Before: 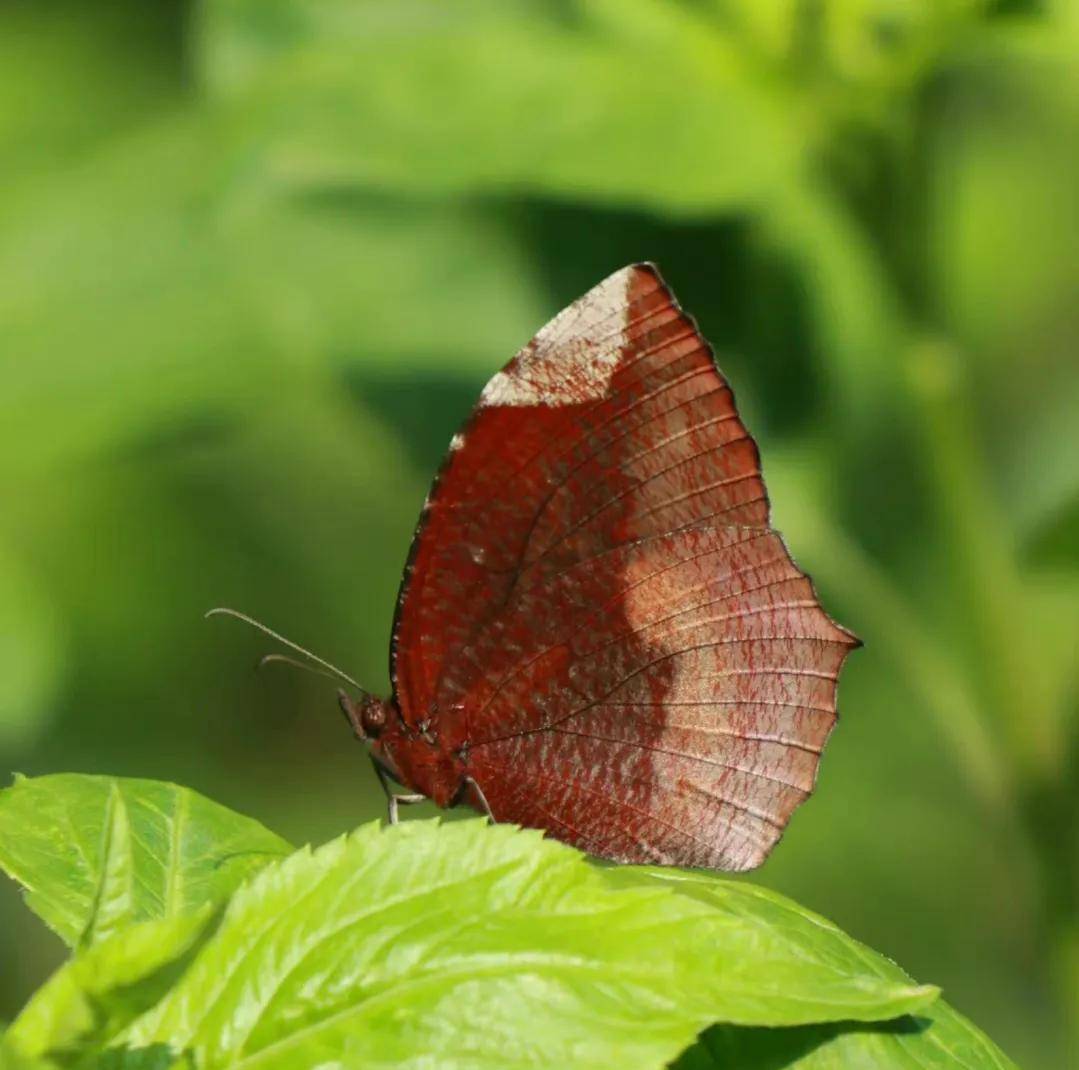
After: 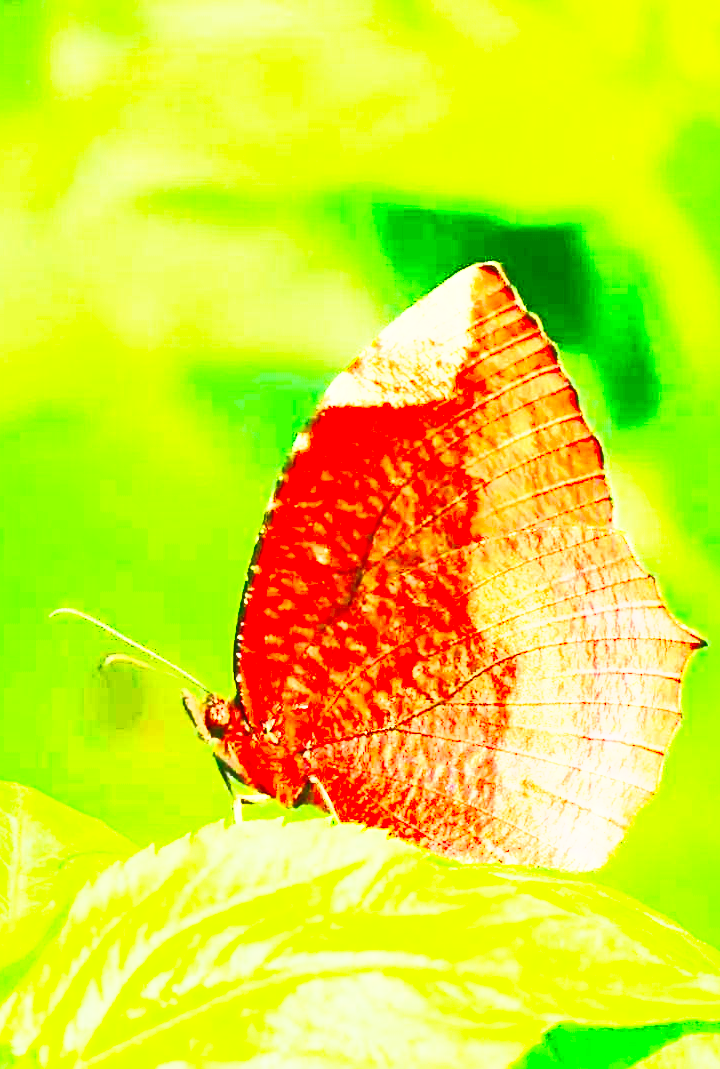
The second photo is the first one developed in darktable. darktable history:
exposure: black level correction 0, exposure 1.474 EV, compensate exposure bias true, compensate highlight preservation false
base curve: curves: ch0 [(0, 0) (0.028, 0.03) (0.121, 0.232) (0.46, 0.748) (0.859, 0.968) (1, 1)], preserve colors none
sharpen: on, module defaults
contrast brightness saturation: contrast 0.998, brightness 0.991, saturation 0.983
crop and rotate: left 14.489%, right 18.735%
